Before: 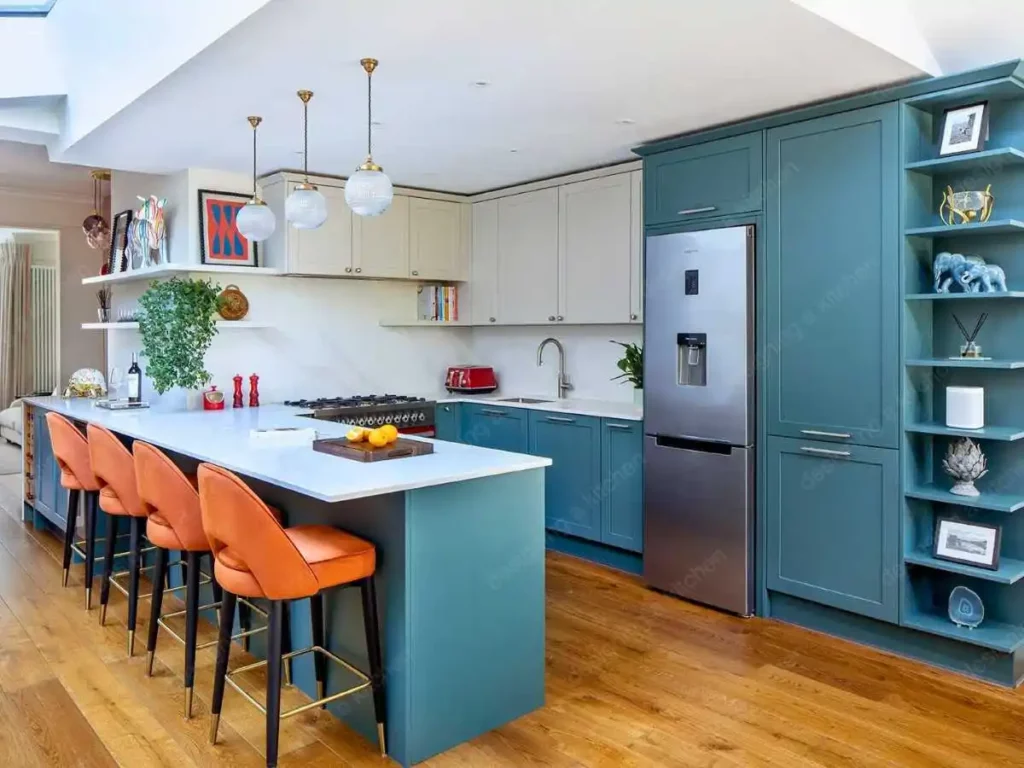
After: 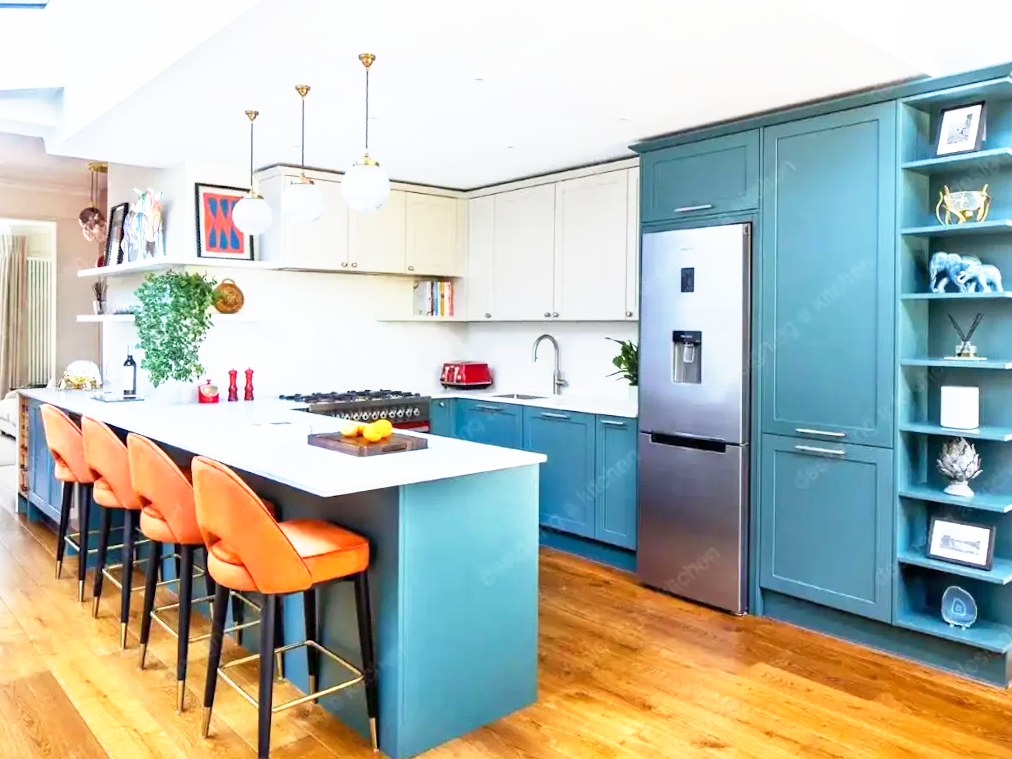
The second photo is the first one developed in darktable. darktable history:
base curve: curves: ch0 [(0, 0) (0.495, 0.917) (1, 1)], preserve colors none
crop and rotate: angle -0.5°
